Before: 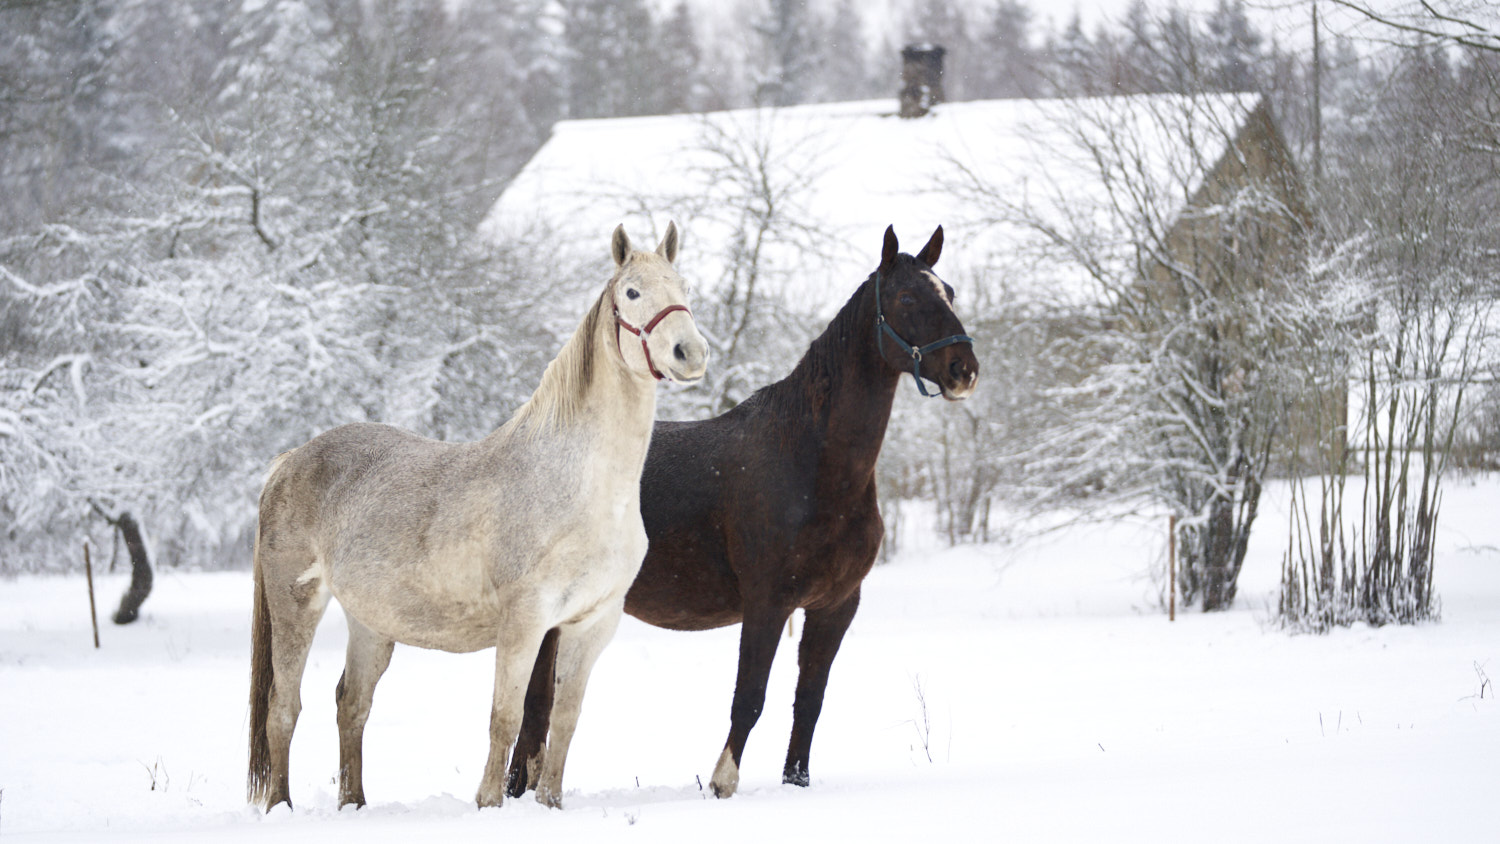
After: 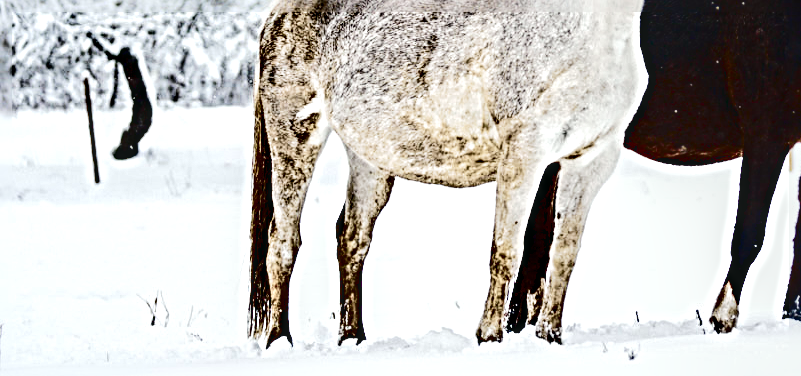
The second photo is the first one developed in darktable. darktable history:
color zones: curves: ch0 [(0, 0.558) (0.143, 0.559) (0.286, 0.529) (0.429, 0.505) (0.571, 0.5) (0.714, 0.5) (0.857, 0.5) (1, 0.558)]; ch1 [(0, 0.469) (0.01, 0.469) (0.12, 0.446) (0.248, 0.469) (0.5, 0.5) (0.748, 0.5) (0.99, 0.469) (1, 0.469)], mix 34.25%
contrast brightness saturation: contrast 0.094, brightness -0.597, saturation 0.174
local contrast: highlights 60%, shadows 63%, detail 160%
crop and rotate: top 55.134%, right 46.545%, bottom 0.229%
sharpen: radius 6.268, amount 1.805, threshold 0.103
tone equalizer: -8 EV -0.436 EV, -7 EV -0.359 EV, -6 EV -0.365 EV, -5 EV -0.237 EV, -3 EV 0.201 EV, -2 EV 0.351 EV, -1 EV 0.4 EV, +0 EV 0.437 EV, edges refinement/feathering 500, mask exposure compensation -1.57 EV, preserve details no
base curve: curves: ch0 [(0, 0) (0.204, 0.334) (0.55, 0.733) (1, 1)], preserve colors none
tone curve: curves: ch0 [(0, 0.022) (0.114, 0.083) (0.281, 0.315) (0.447, 0.557) (0.588, 0.711) (0.786, 0.839) (0.999, 0.949)]; ch1 [(0, 0) (0.389, 0.352) (0.458, 0.433) (0.486, 0.474) (0.509, 0.505) (0.535, 0.53) (0.555, 0.557) (0.586, 0.622) (0.677, 0.724) (1, 1)]; ch2 [(0, 0) (0.369, 0.388) (0.449, 0.431) (0.501, 0.5) (0.528, 0.52) (0.561, 0.59) (0.697, 0.721) (1, 1)], color space Lab, independent channels, preserve colors none
